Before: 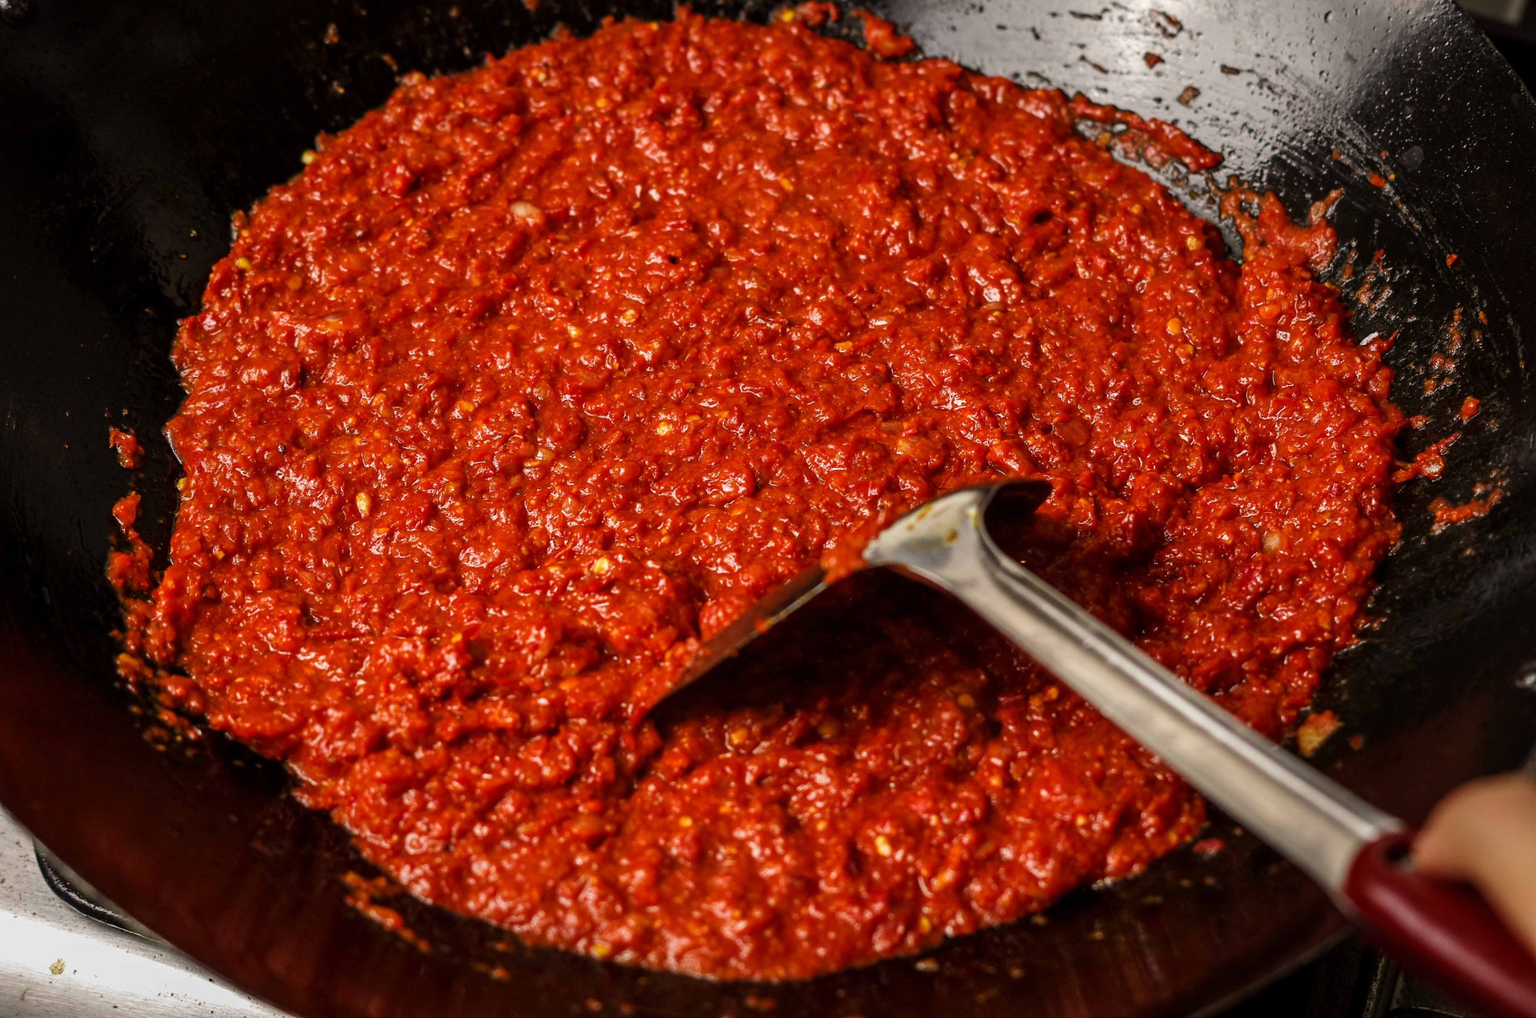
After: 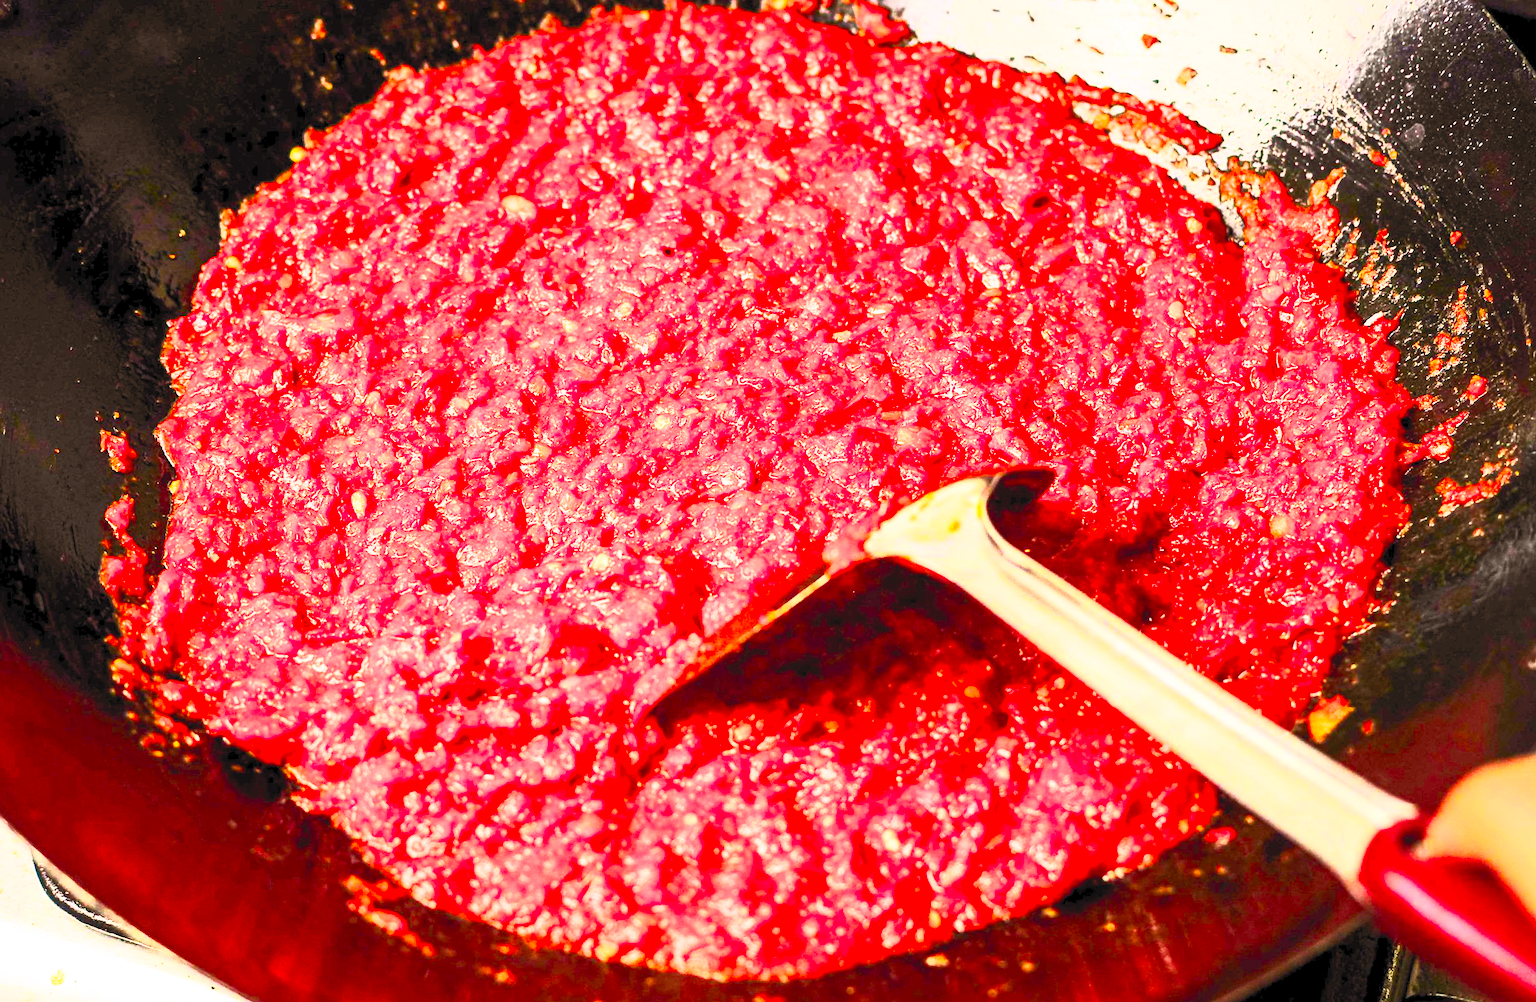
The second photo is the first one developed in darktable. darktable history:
white balance: red 1, blue 1
filmic rgb: black relative exposure -8.79 EV, white relative exposure 4.98 EV, threshold 3 EV, target black luminance 0%, hardness 3.77, latitude 66.33%, contrast 0.822, shadows ↔ highlights balance 20%, color science v5 (2021), contrast in shadows safe, contrast in highlights safe, enable highlight reconstruction true
contrast brightness saturation: contrast 1, brightness 1, saturation 1
exposure: black level correction 0, exposure 2 EV, compensate highlight preservation false
sharpen: amount 0.2
rotate and perspective: rotation -1°, crop left 0.011, crop right 0.989, crop top 0.025, crop bottom 0.975
